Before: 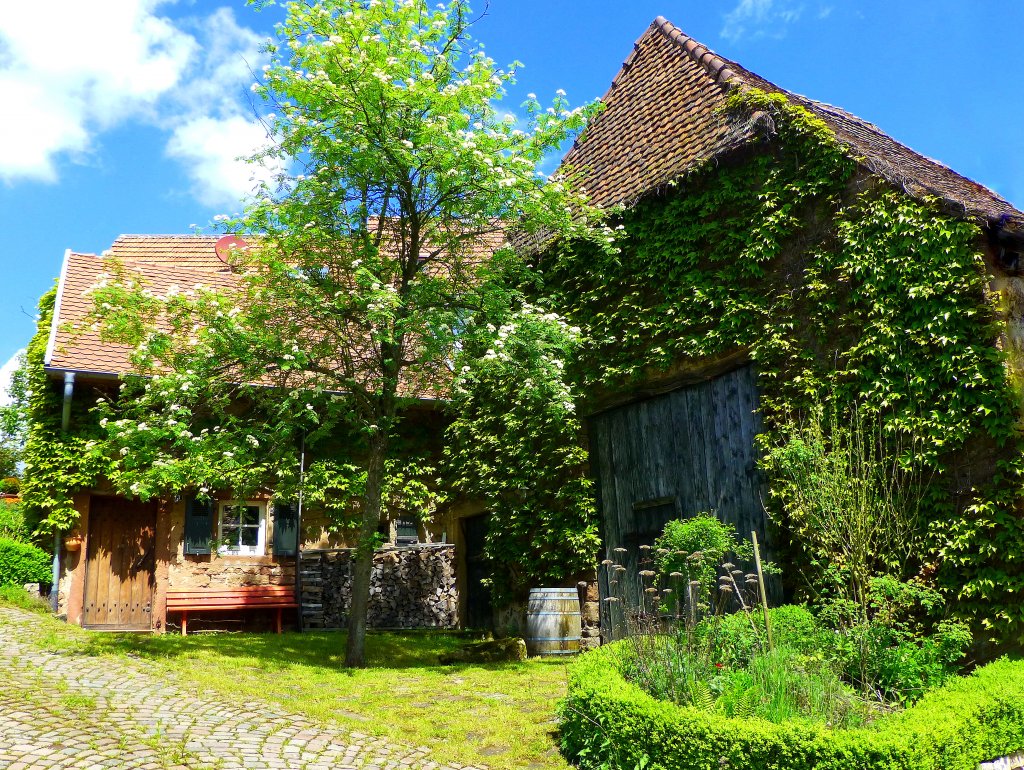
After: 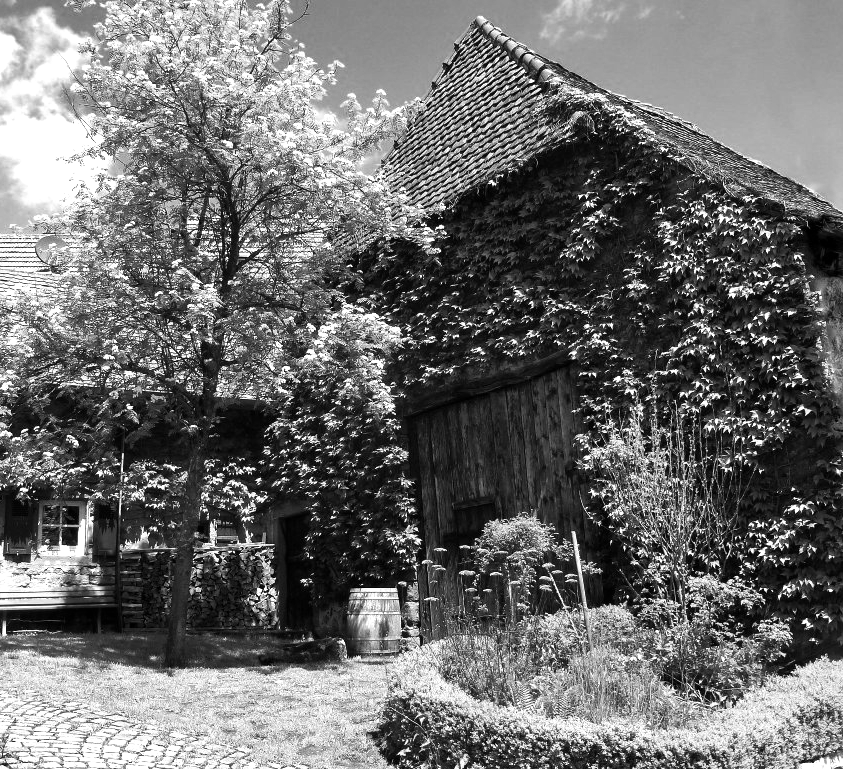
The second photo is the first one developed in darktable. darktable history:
shadows and highlights: soften with gaussian
white balance: emerald 1
crop: left 17.582%, bottom 0.031%
monochrome: on, module defaults
color balance rgb: linear chroma grading › global chroma 9%, perceptual saturation grading › global saturation 36%, perceptual brilliance grading › global brilliance 15%, perceptual brilliance grading › shadows -35%, global vibrance 15%
